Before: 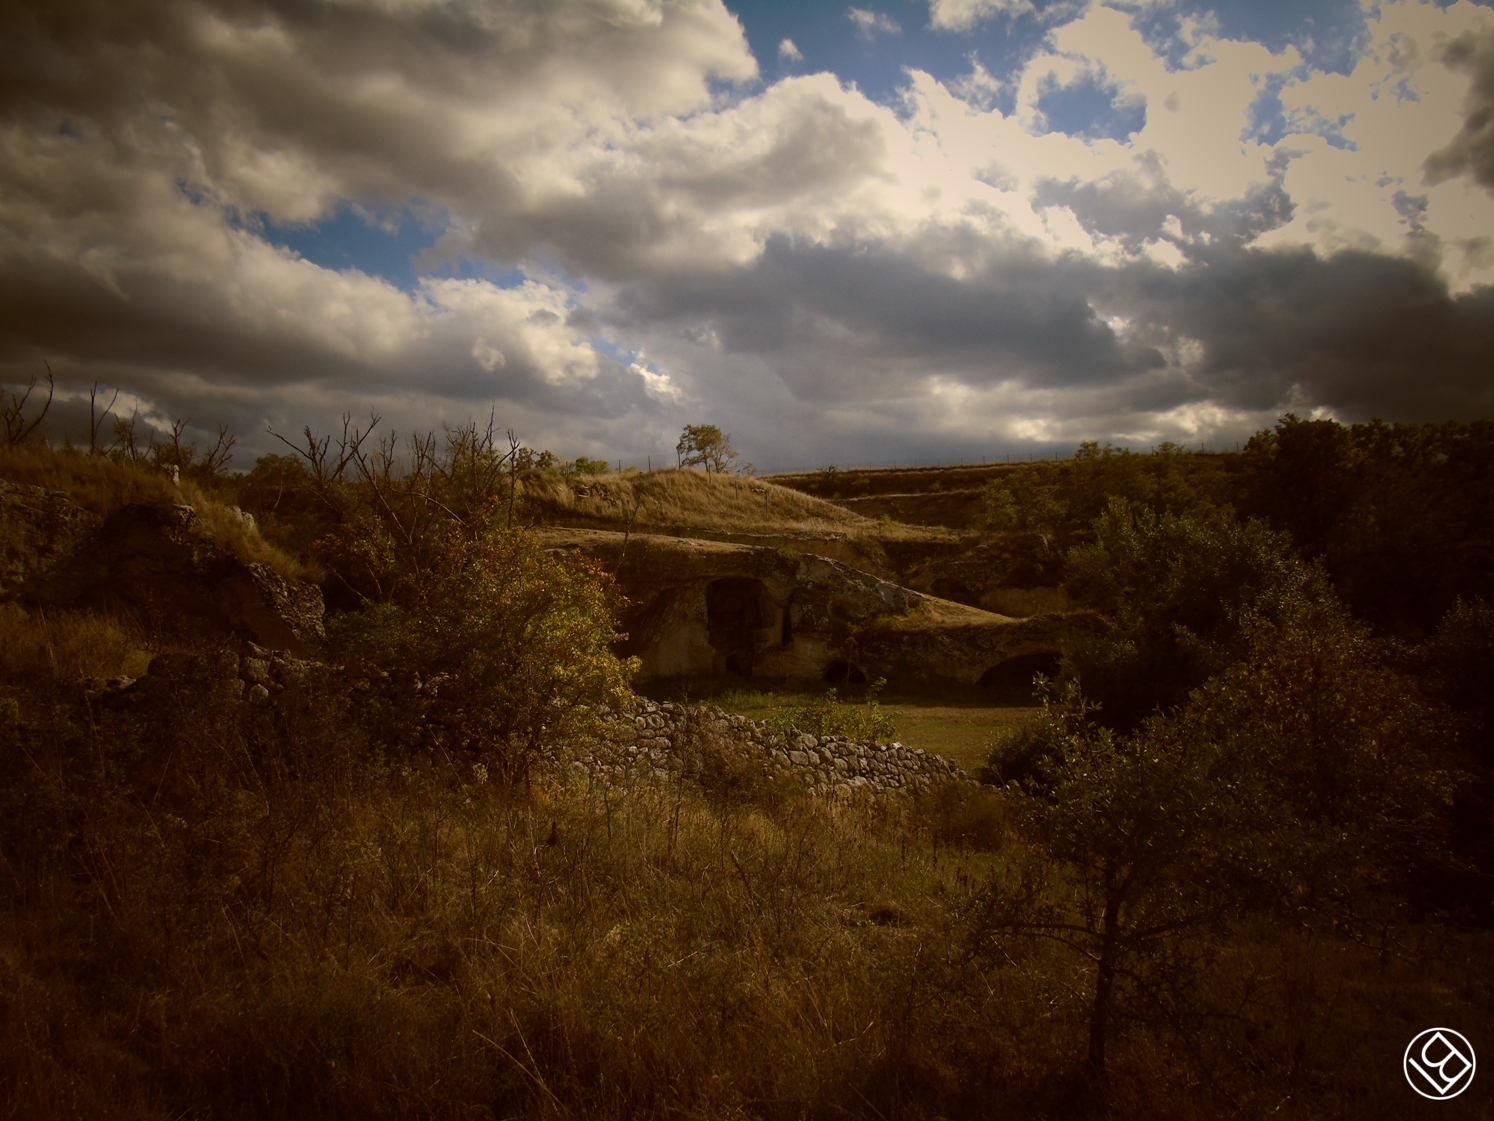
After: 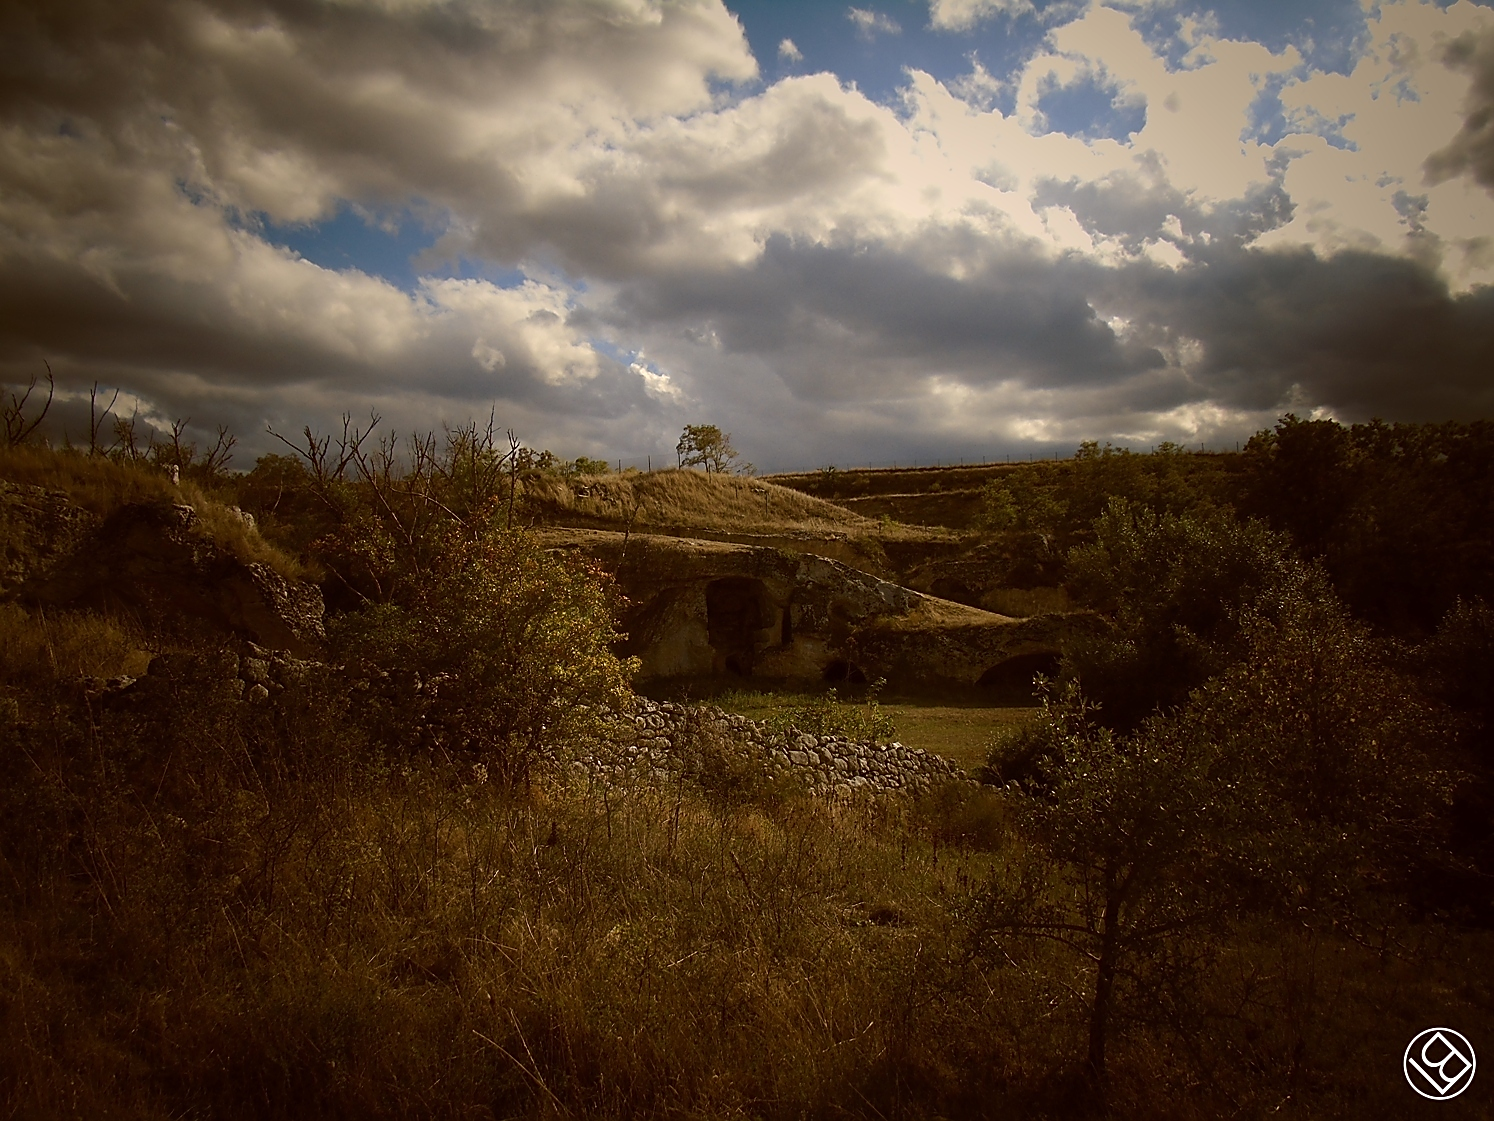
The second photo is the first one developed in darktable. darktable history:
tone curve: curves: ch0 [(0, 0) (0.003, 0.003) (0.011, 0.011) (0.025, 0.025) (0.044, 0.045) (0.069, 0.07) (0.1, 0.1) (0.136, 0.137) (0.177, 0.179) (0.224, 0.226) (0.277, 0.279) (0.335, 0.338) (0.399, 0.402) (0.468, 0.472) (0.543, 0.547) (0.623, 0.628) (0.709, 0.715) (0.801, 0.807) (0.898, 0.902) (1, 1)], color space Lab, independent channels, preserve colors none
sharpen: radius 1.38, amount 1.24, threshold 0.749
